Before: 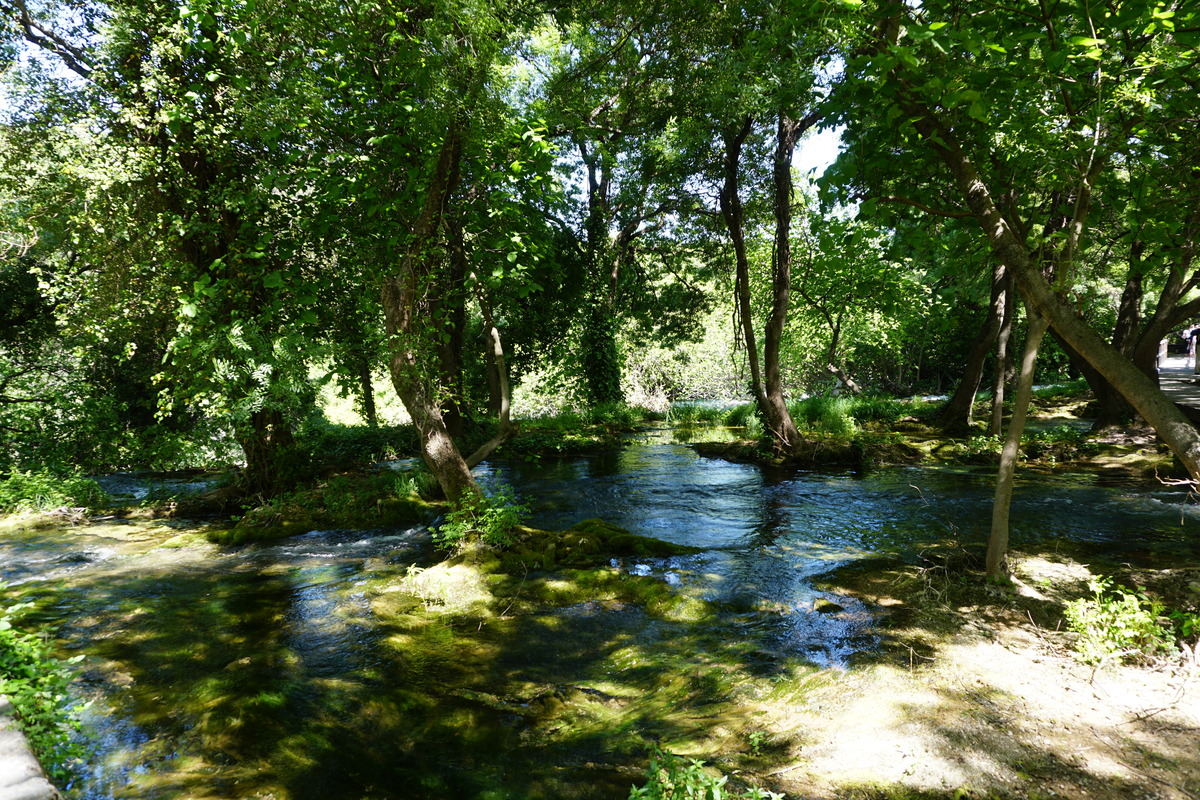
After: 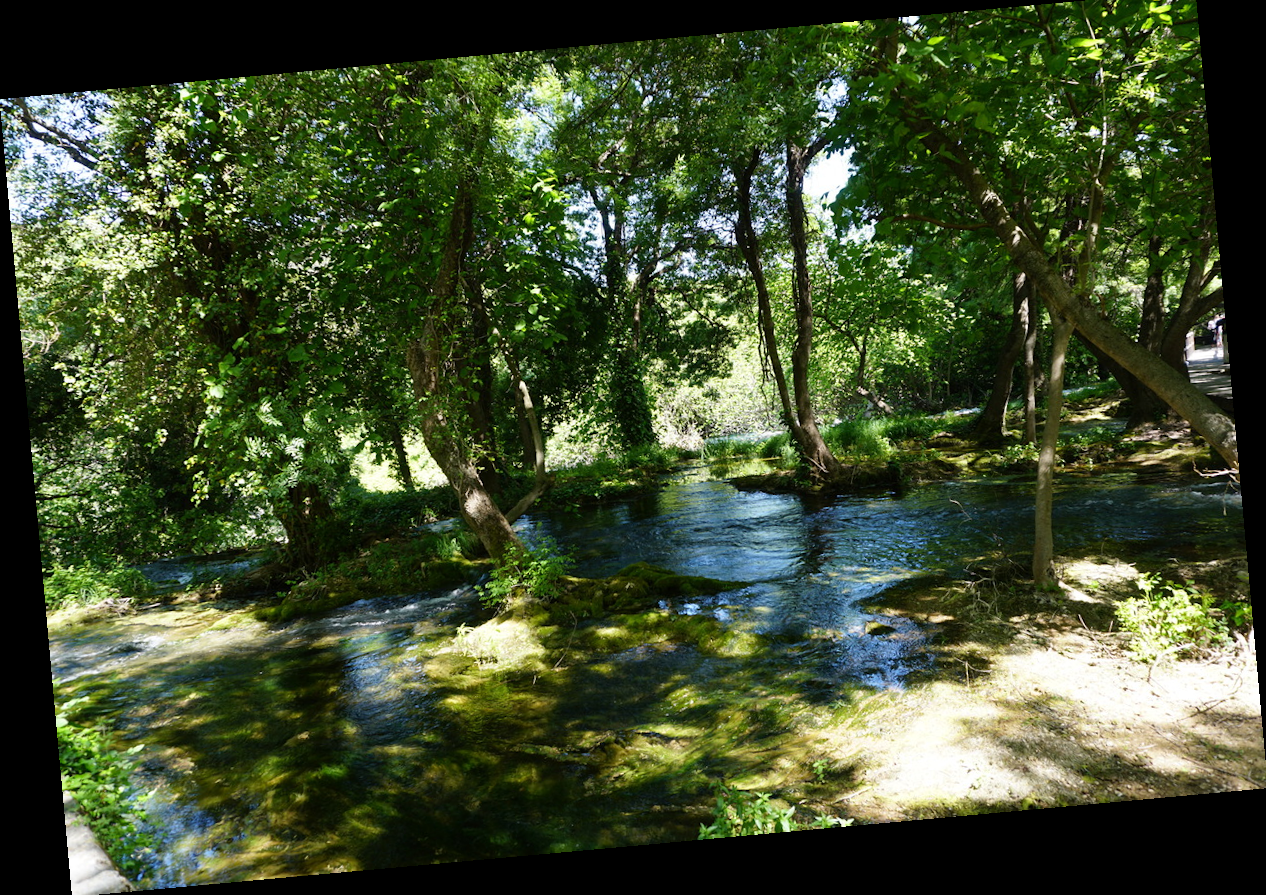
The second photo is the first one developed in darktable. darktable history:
crop: top 1.049%, right 0.001%
rotate and perspective: rotation -5.2°, automatic cropping off
